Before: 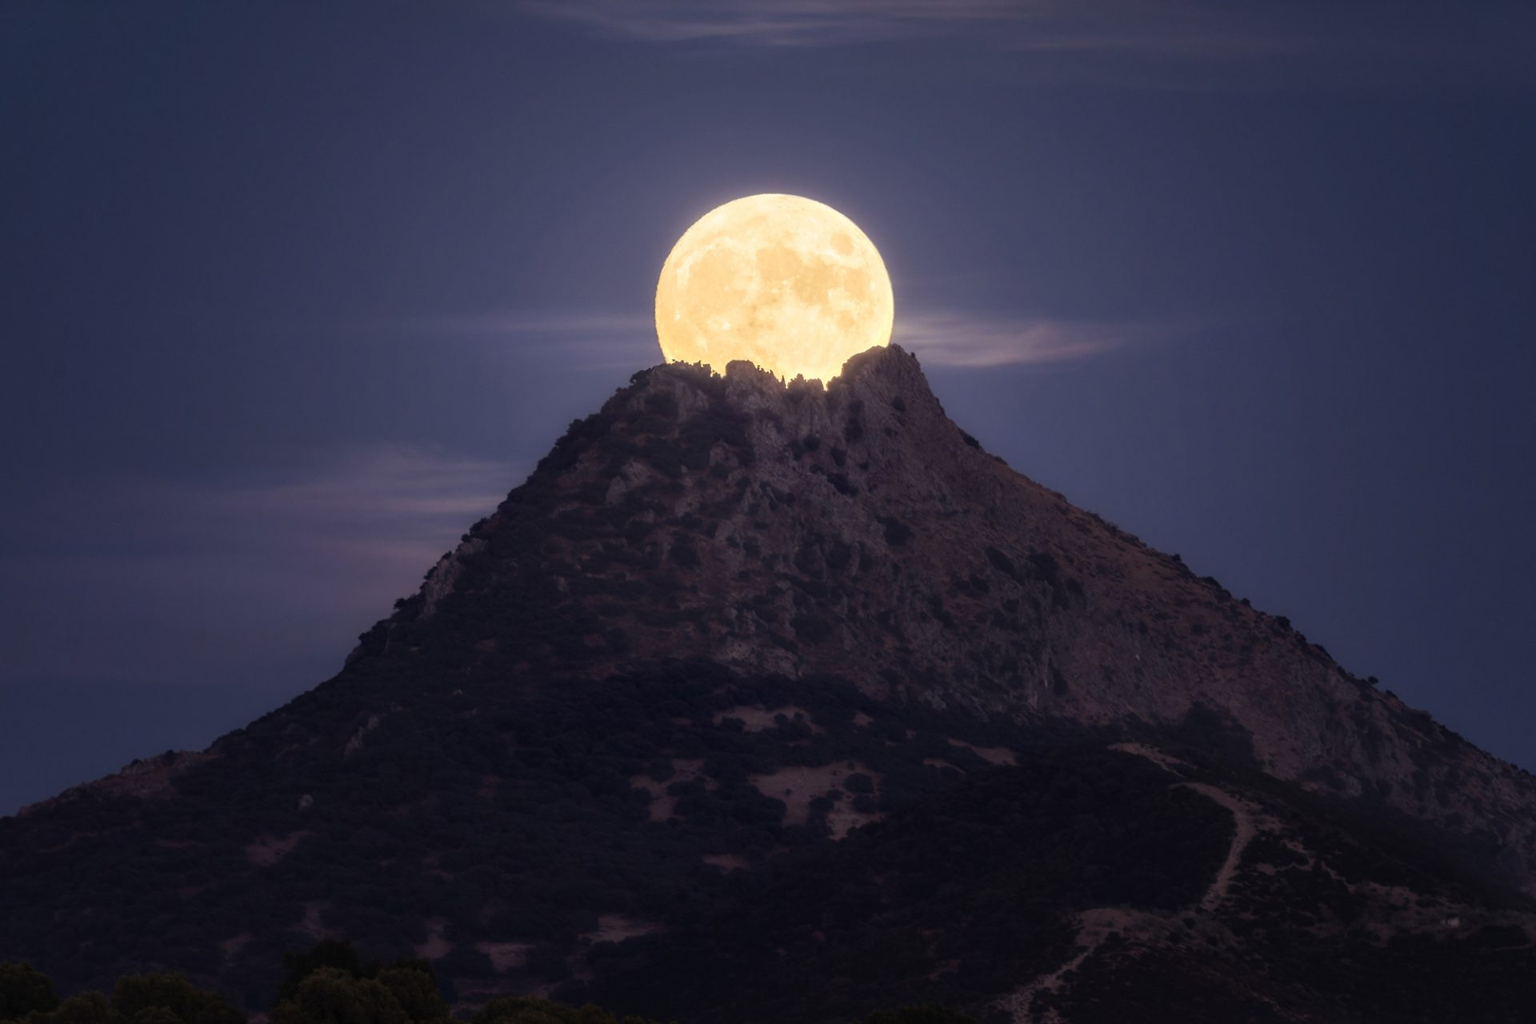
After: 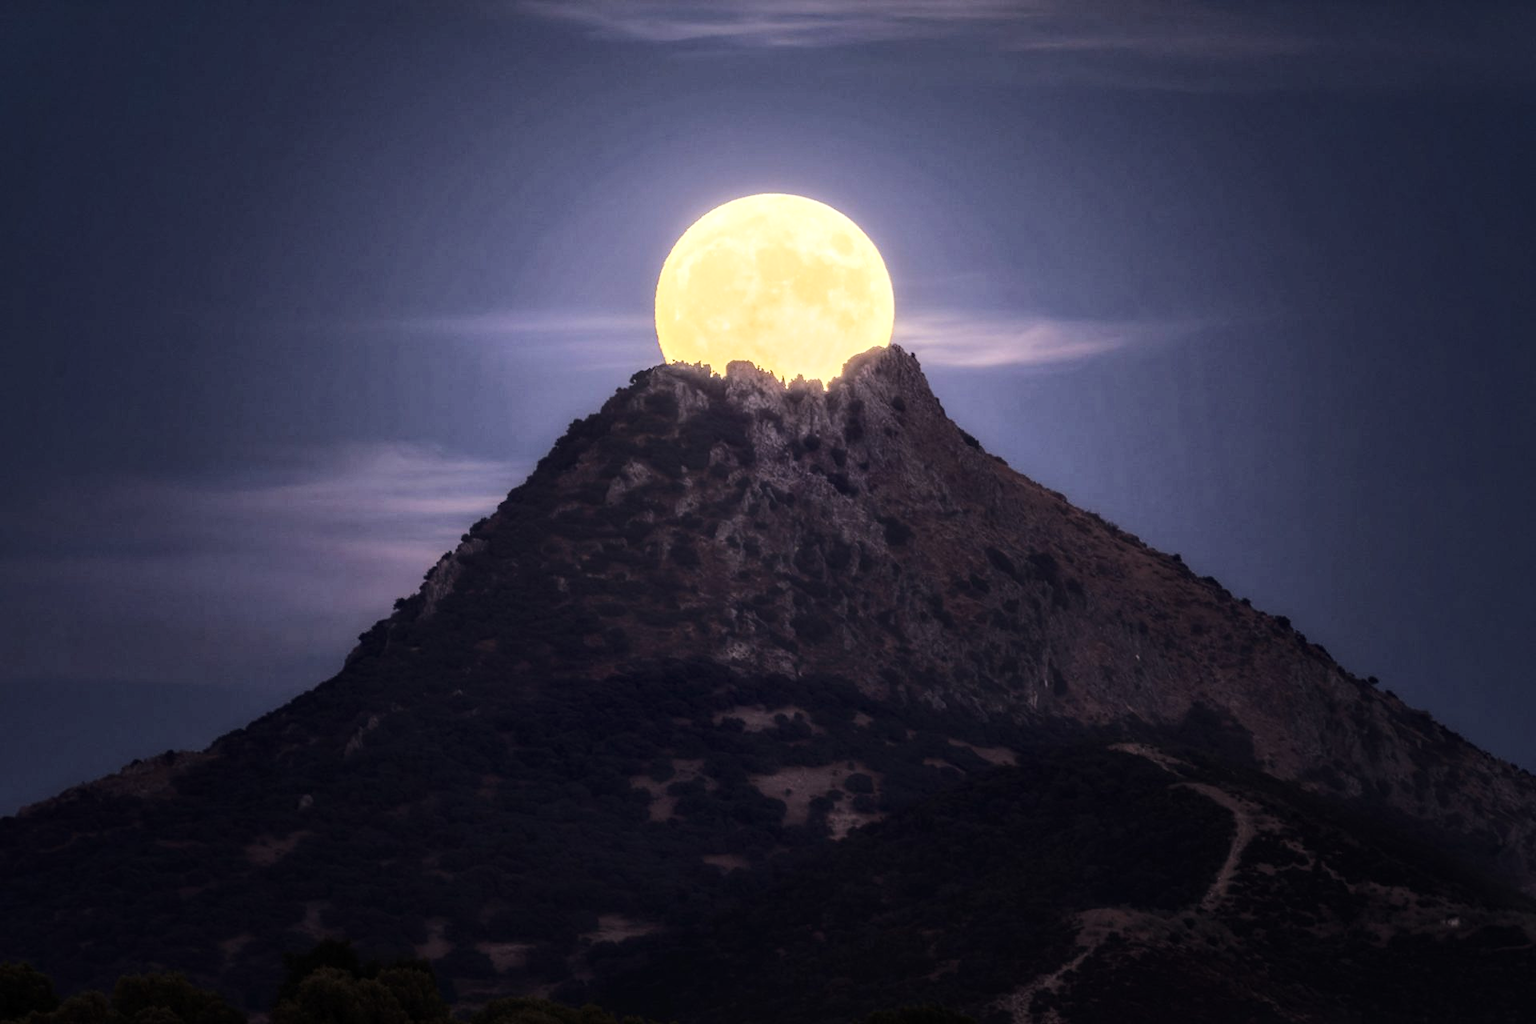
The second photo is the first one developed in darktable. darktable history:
exposure: exposure -0.01 EV, compensate highlight preservation false
vignetting: fall-off start 39.16%, fall-off radius 40.28%, brightness -0.306, saturation -0.055, unbound false
local contrast: on, module defaults
base curve: curves: ch0 [(0, 0) (0.032, 0.037) (0.105, 0.228) (0.435, 0.76) (0.856, 0.983) (1, 1)]
